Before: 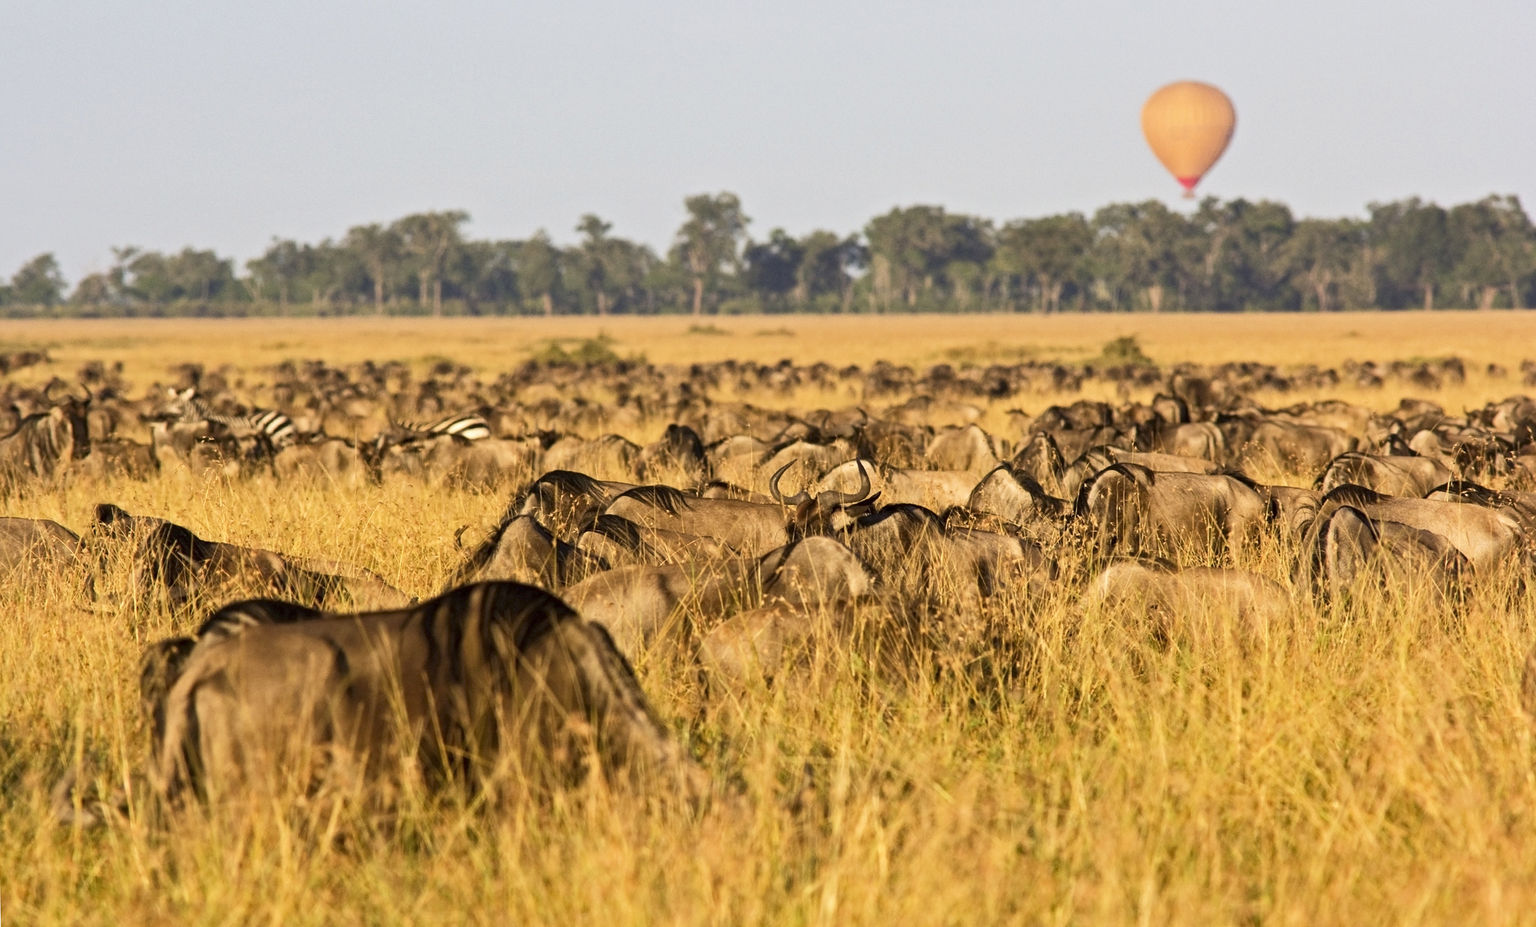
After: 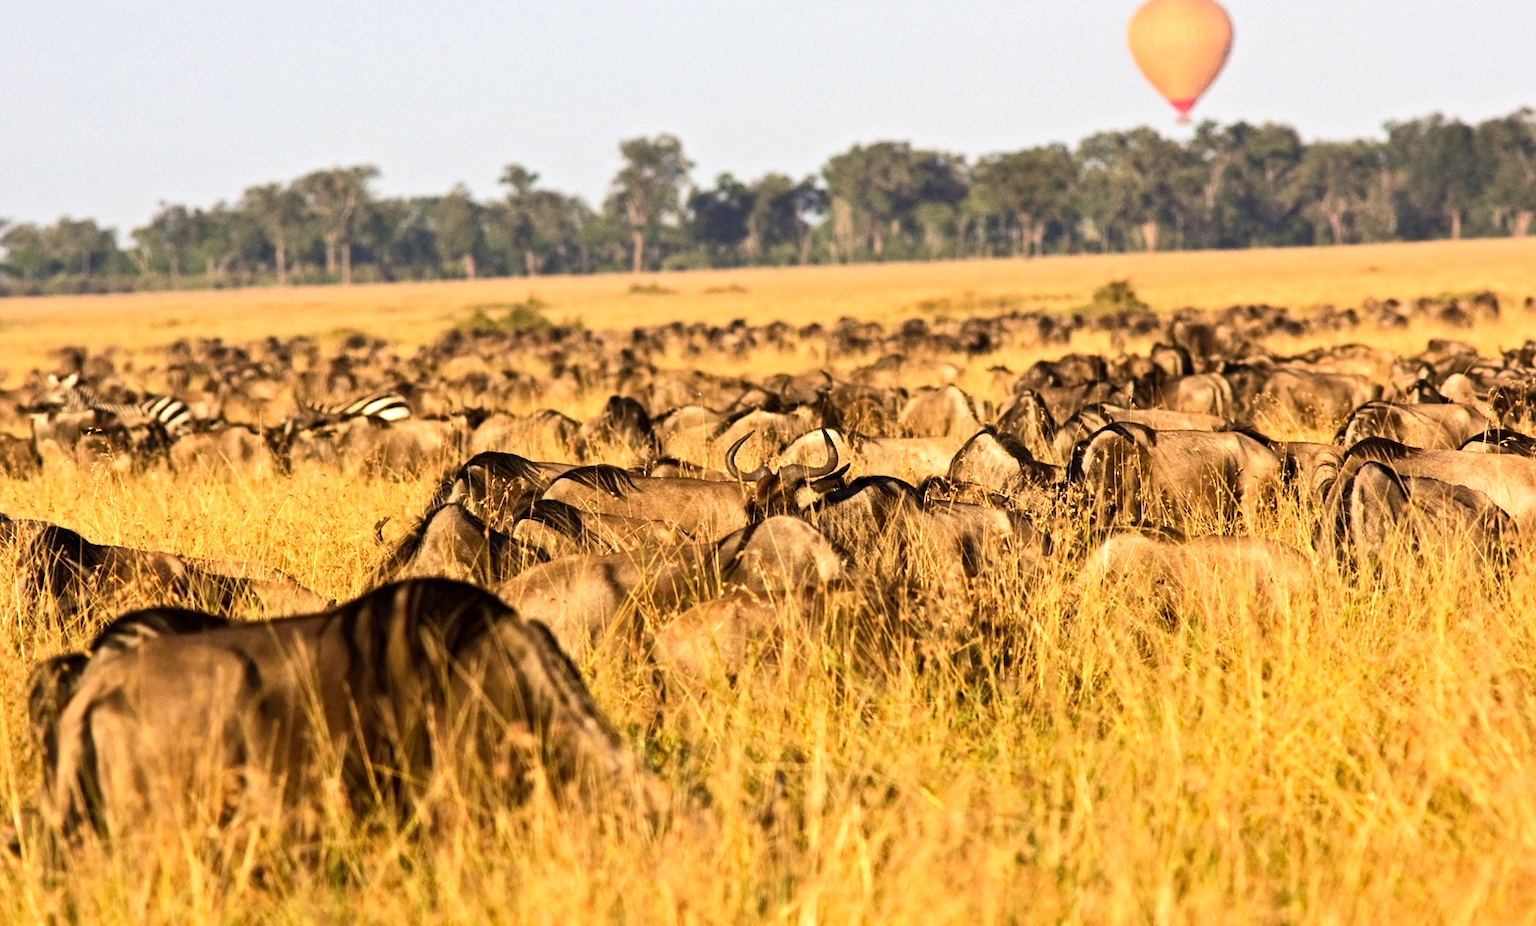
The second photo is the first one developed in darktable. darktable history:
crop and rotate: angle 1.96°, left 5.673%, top 5.673%
tone equalizer: -8 EV -0.417 EV, -7 EV -0.389 EV, -6 EV -0.333 EV, -5 EV -0.222 EV, -3 EV 0.222 EV, -2 EV 0.333 EV, -1 EV 0.389 EV, +0 EV 0.417 EV, edges refinement/feathering 500, mask exposure compensation -1.57 EV, preserve details no
